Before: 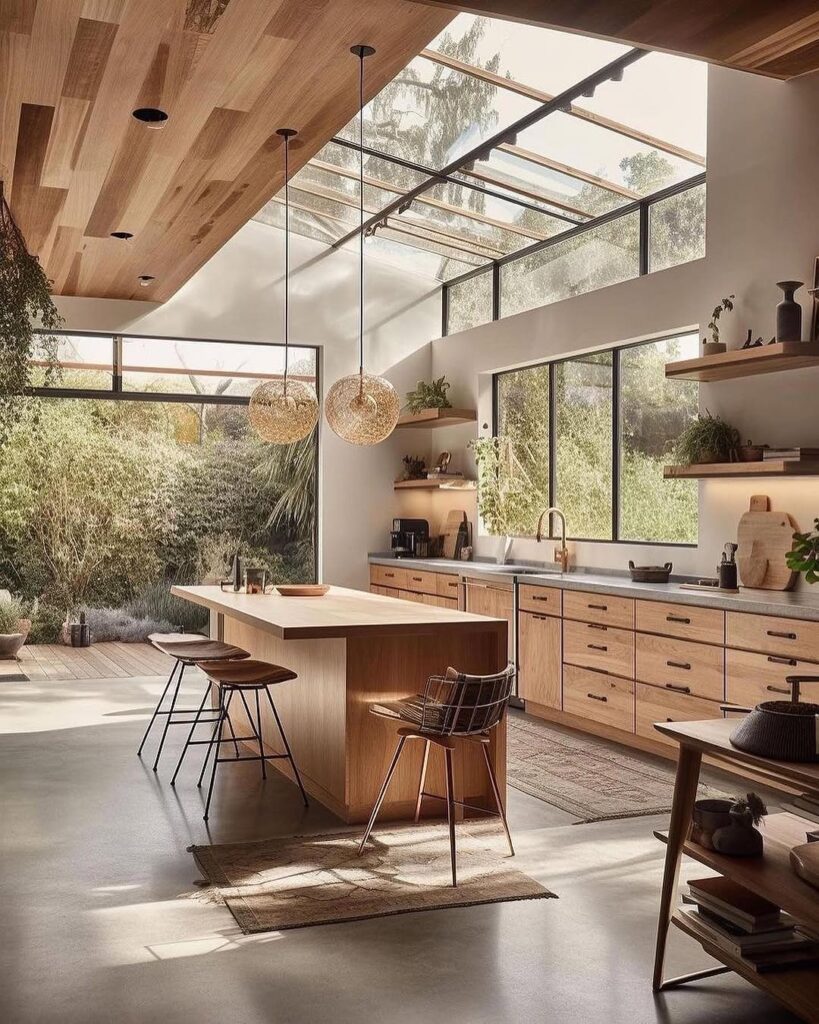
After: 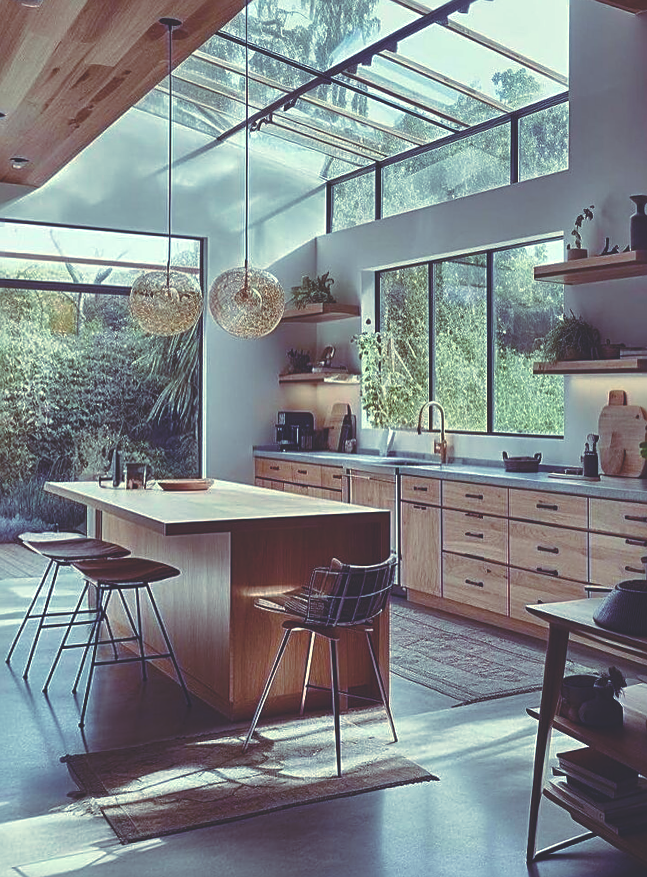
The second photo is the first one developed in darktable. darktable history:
color balance rgb: perceptual saturation grading › global saturation 35%, perceptual saturation grading › highlights -30%, perceptual saturation grading › shadows 35%, perceptual brilliance grading › global brilliance 3%, perceptual brilliance grading › highlights -3%, perceptual brilliance grading › shadows 3%
rgb curve: curves: ch0 [(0, 0.186) (0.314, 0.284) (0.576, 0.466) (0.805, 0.691) (0.936, 0.886)]; ch1 [(0, 0.186) (0.314, 0.284) (0.581, 0.534) (0.771, 0.746) (0.936, 0.958)]; ch2 [(0, 0.216) (0.275, 0.39) (1, 1)], mode RGB, independent channels, compensate middle gray true, preserve colors none
crop and rotate: left 17.959%, top 5.771%, right 1.742%
sharpen: on, module defaults
rotate and perspective: rotation -0.013°, lens shift (vertical) -0.027, lens shift (horizontal) 0.178, crop left 0.016, crop right 0.989, crop top 0.082, crop bottom 0.918
